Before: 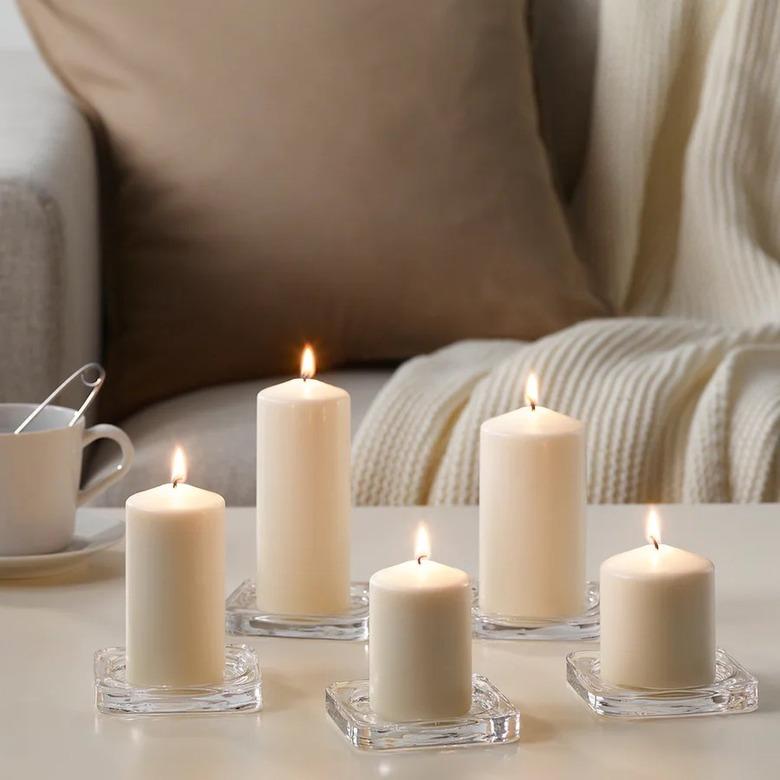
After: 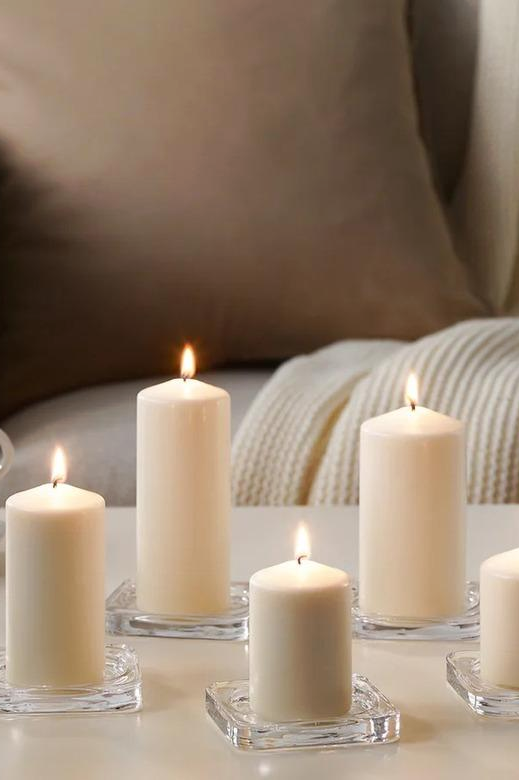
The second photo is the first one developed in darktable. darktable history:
tone curve: curves: ch0 [(0, 0) (0.003, 0.003) (0.011, 0.011) (0.025, 0.024) (0.044, 0.043) (0.069, 0.068) (0.1, 0.097) (0.136, 0.133) (0.177, 0.173) (0.224, 0.219) (0.277, 0.27) (0.335, 0.327) (0.399, 0.39) (0.468, 0.457) (0.543, 0.545) (0.623, 0.625) (0.709, 0.71) (0.801, 0.801) (0.898, 0.898) (1, 1)], preserve colors none
crop and rotate: left 15.451%, right 17.947%
